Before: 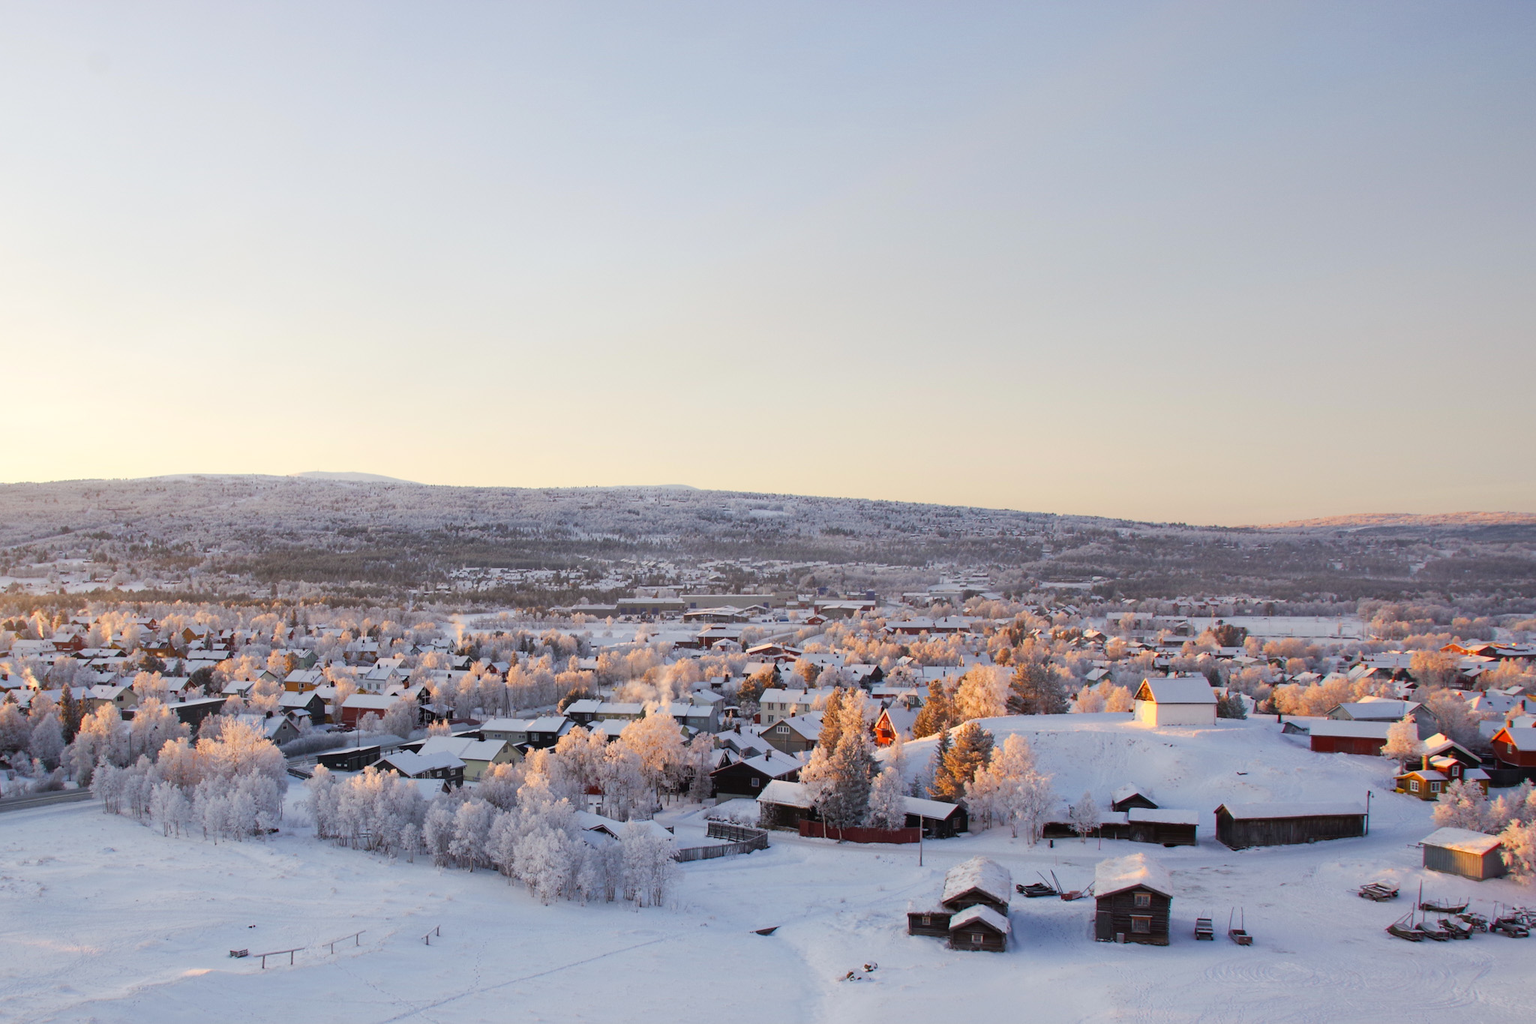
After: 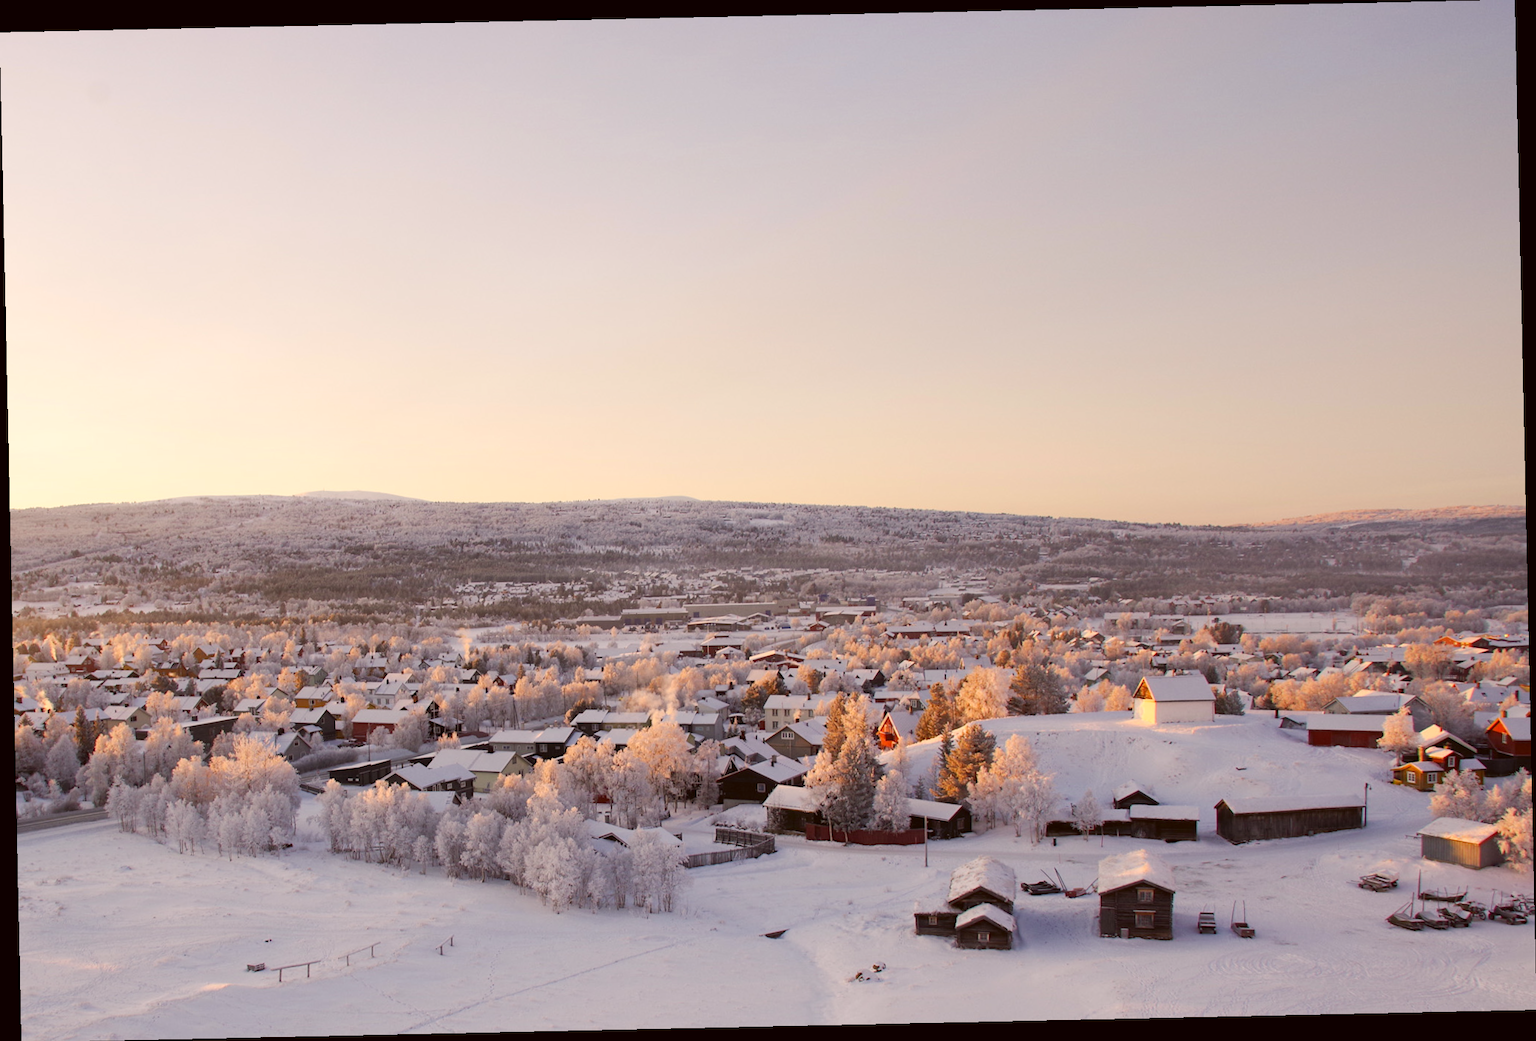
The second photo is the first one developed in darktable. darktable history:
rotate and perspective: rotation -1.24°, automatic cropping off
color correction: highlights a* 6.27, highlights b* 8.19, shadows a* 5.94, shadows b* 7.23, saturation 0.9
